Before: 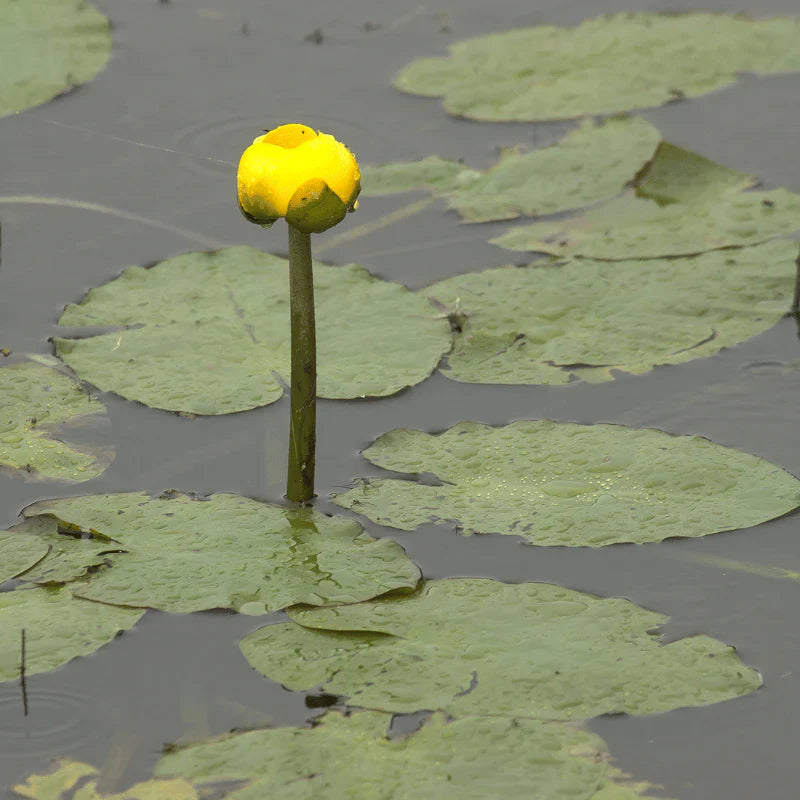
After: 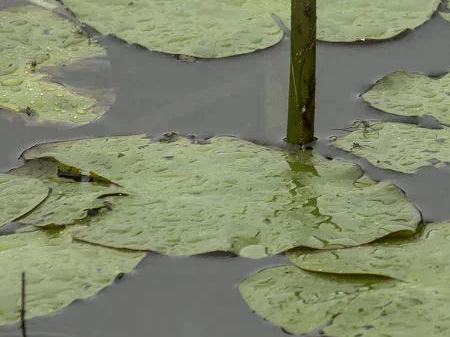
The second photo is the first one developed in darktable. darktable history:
crop: top 44.72%, right 43.636%, bottom 13.134%
local contrast: highlights 61%, detail 143%, midtone range 0.422
